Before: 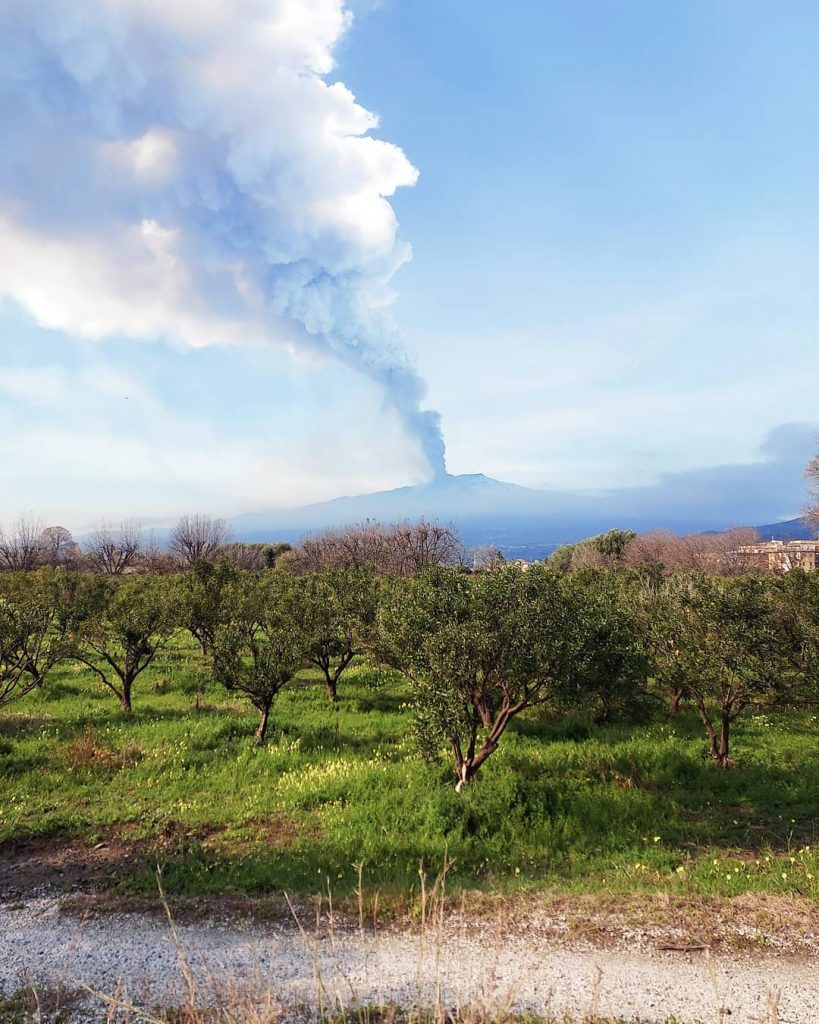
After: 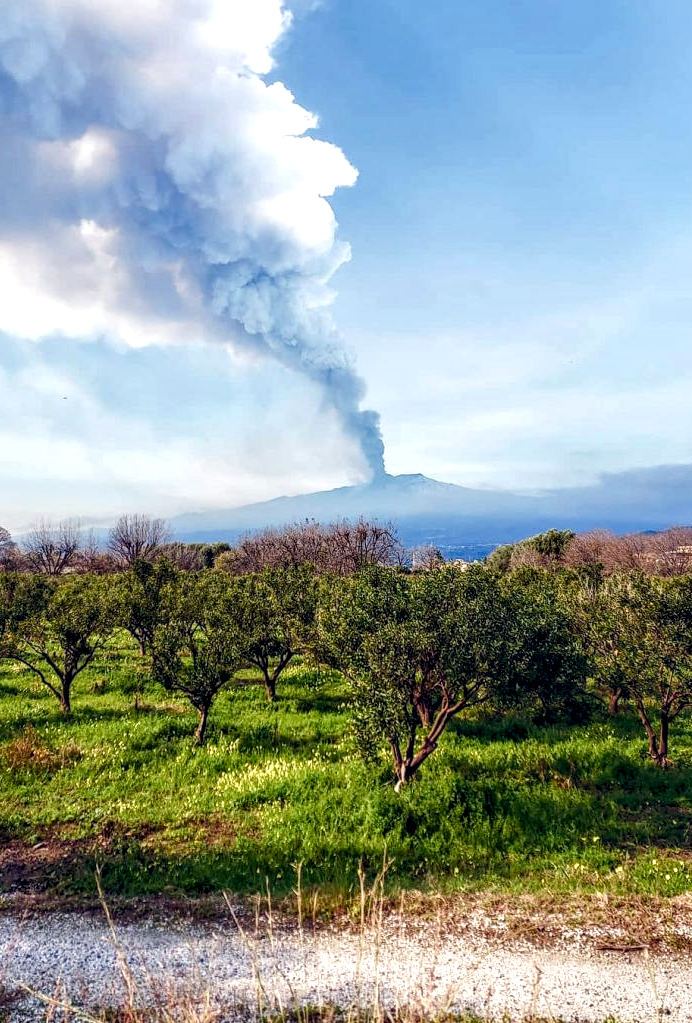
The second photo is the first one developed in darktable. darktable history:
color balance rgb: global offset › chroma 0.135%, global offset › hue 253.47°, perceptual saturation grading › global saturation 20%, perceptual saturation grading › highlights -25.461%, perceptual saturation grading › shadows 49.636%, global vibrance 20%
local contrast: highlights 12%, shadows 36%, detail 183%, midtone range 0.466
crop: left 7.562%, right 7.854%
